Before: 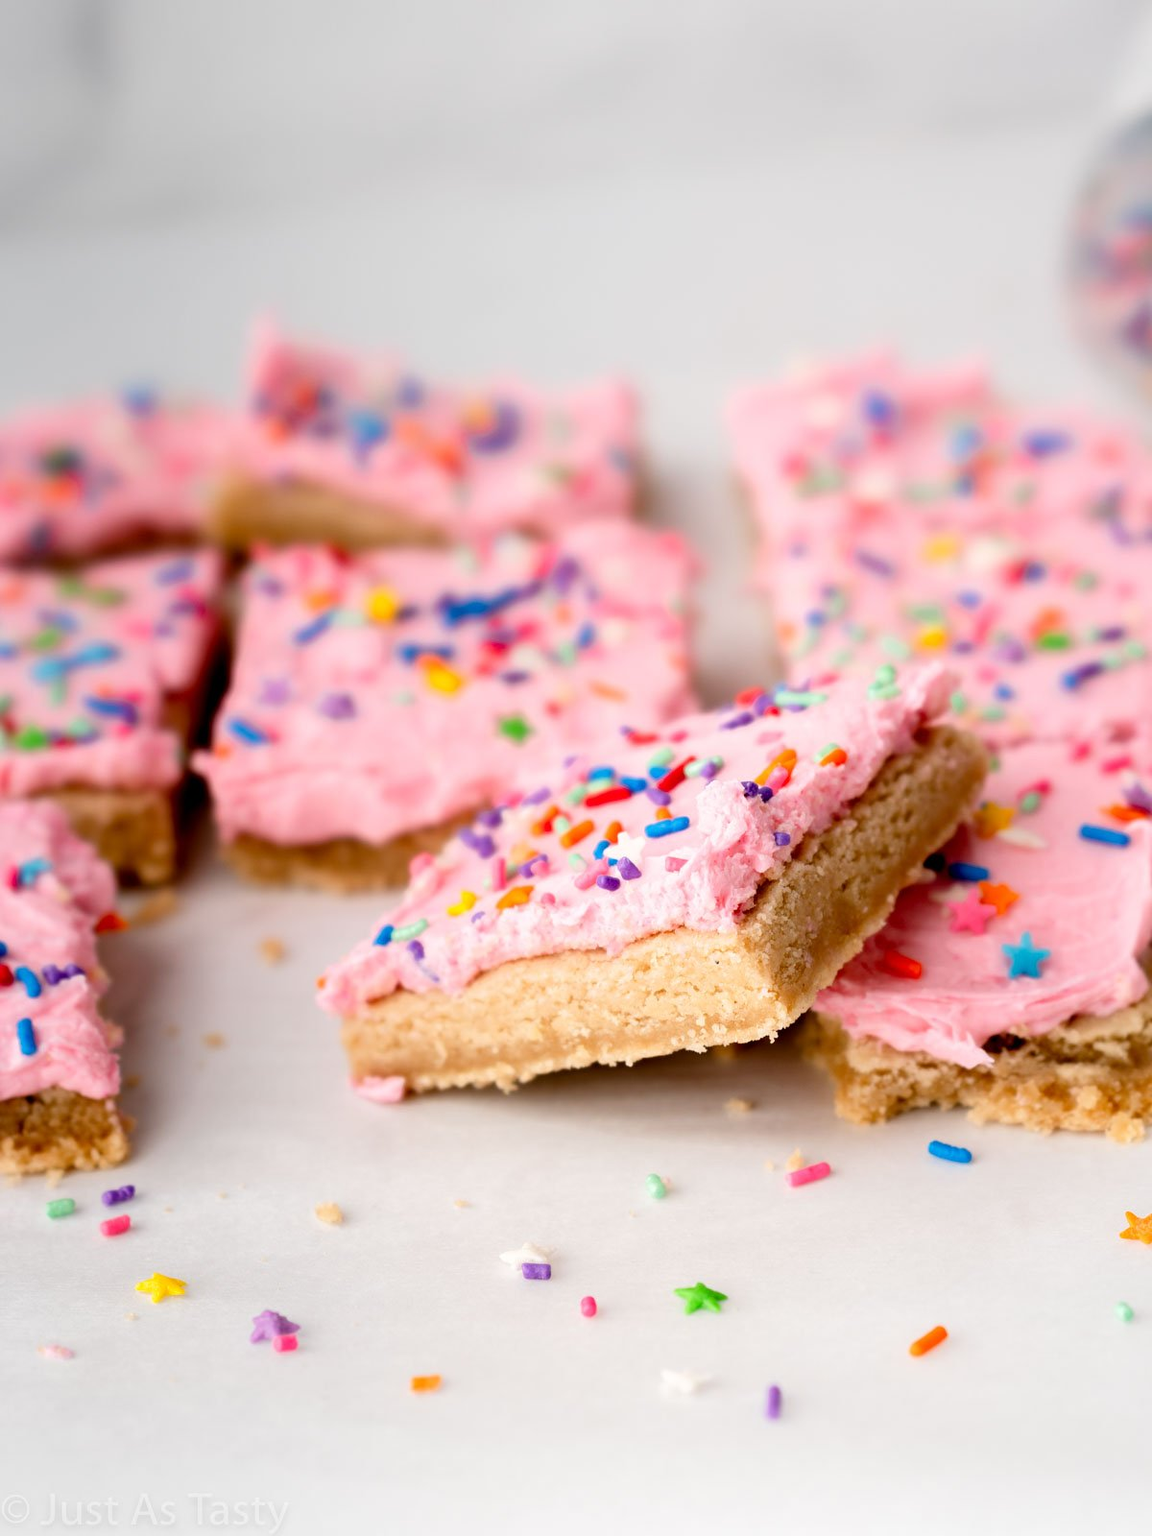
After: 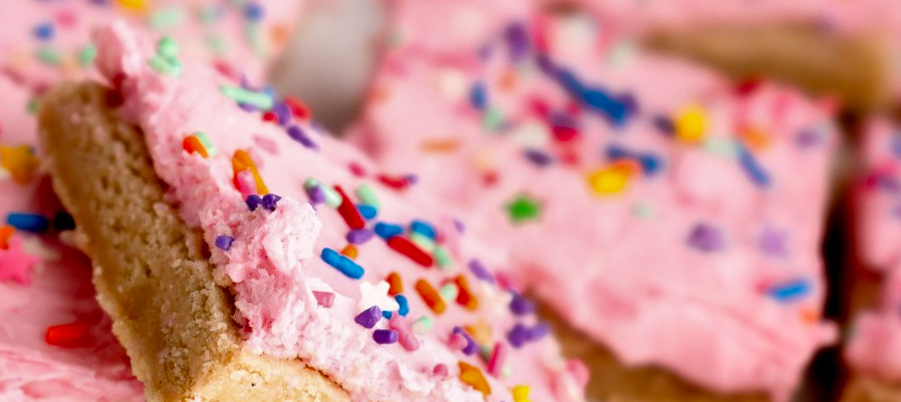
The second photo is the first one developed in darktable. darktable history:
crop and rotate: angle 16.12°, top 30.835%, bottom 35.653%
shadows and highlights: soften with gaussian
